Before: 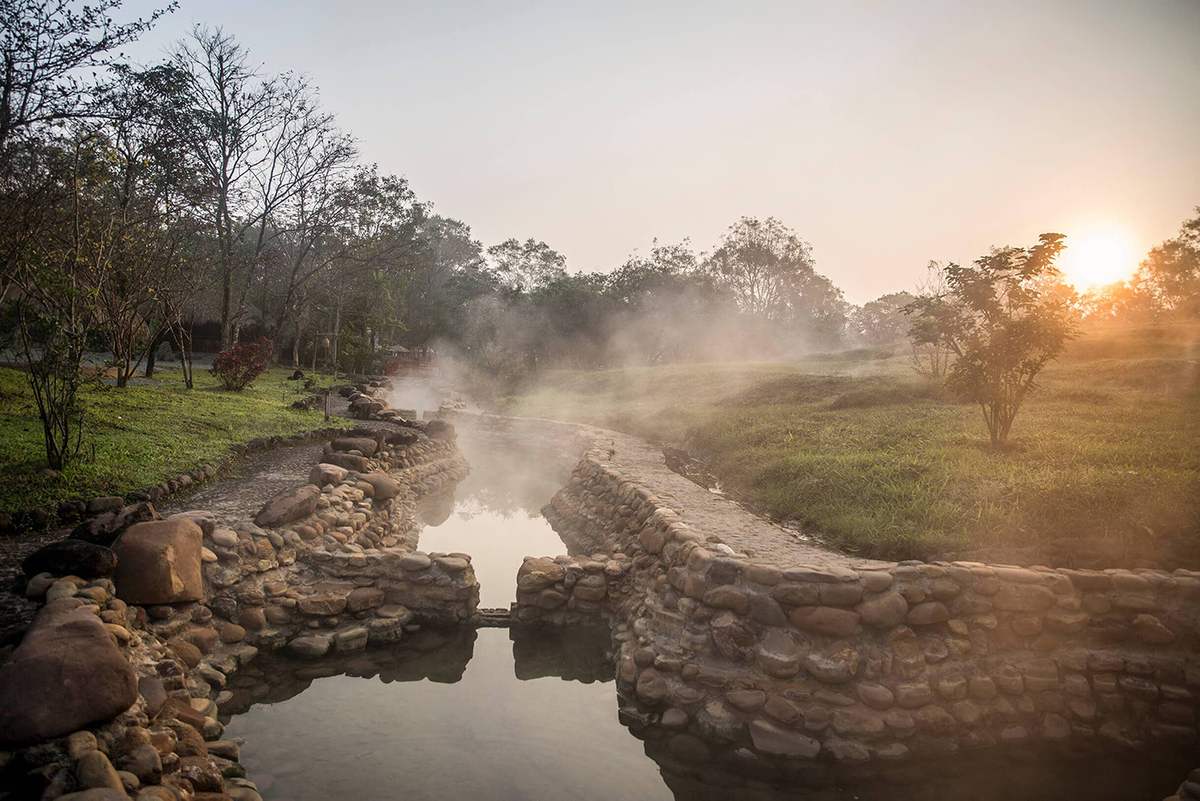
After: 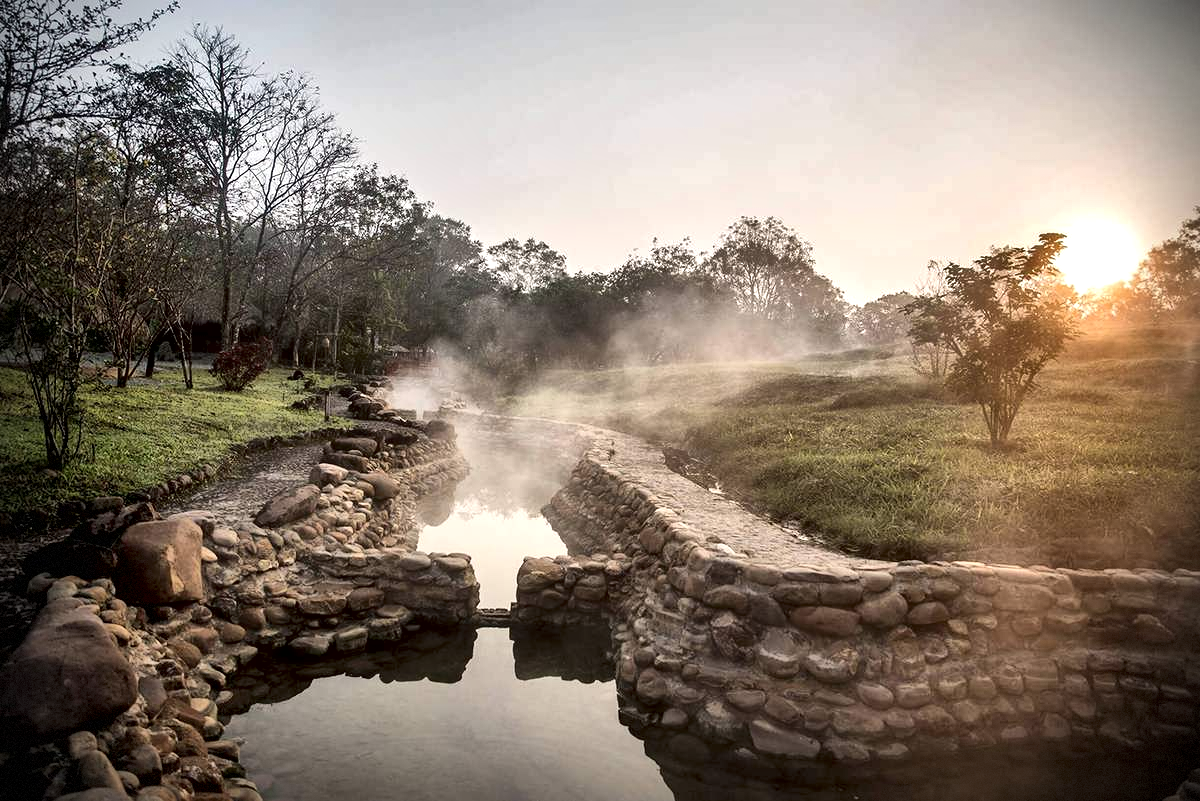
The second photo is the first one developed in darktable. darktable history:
local contrast: mode bilateral grid, contrast 44, coarseness 69, detail 214%, midtone range 0.2
vignetting: dithering 8-bit output, unbound false
